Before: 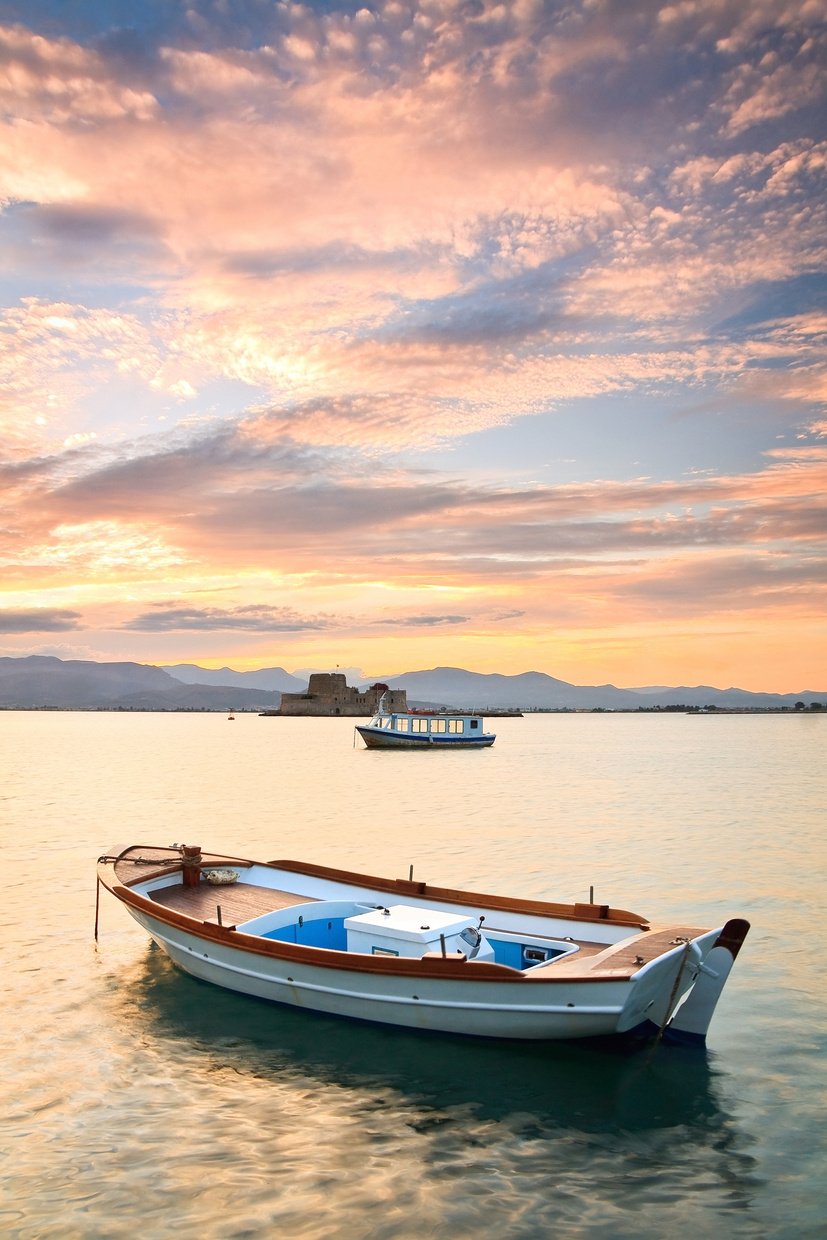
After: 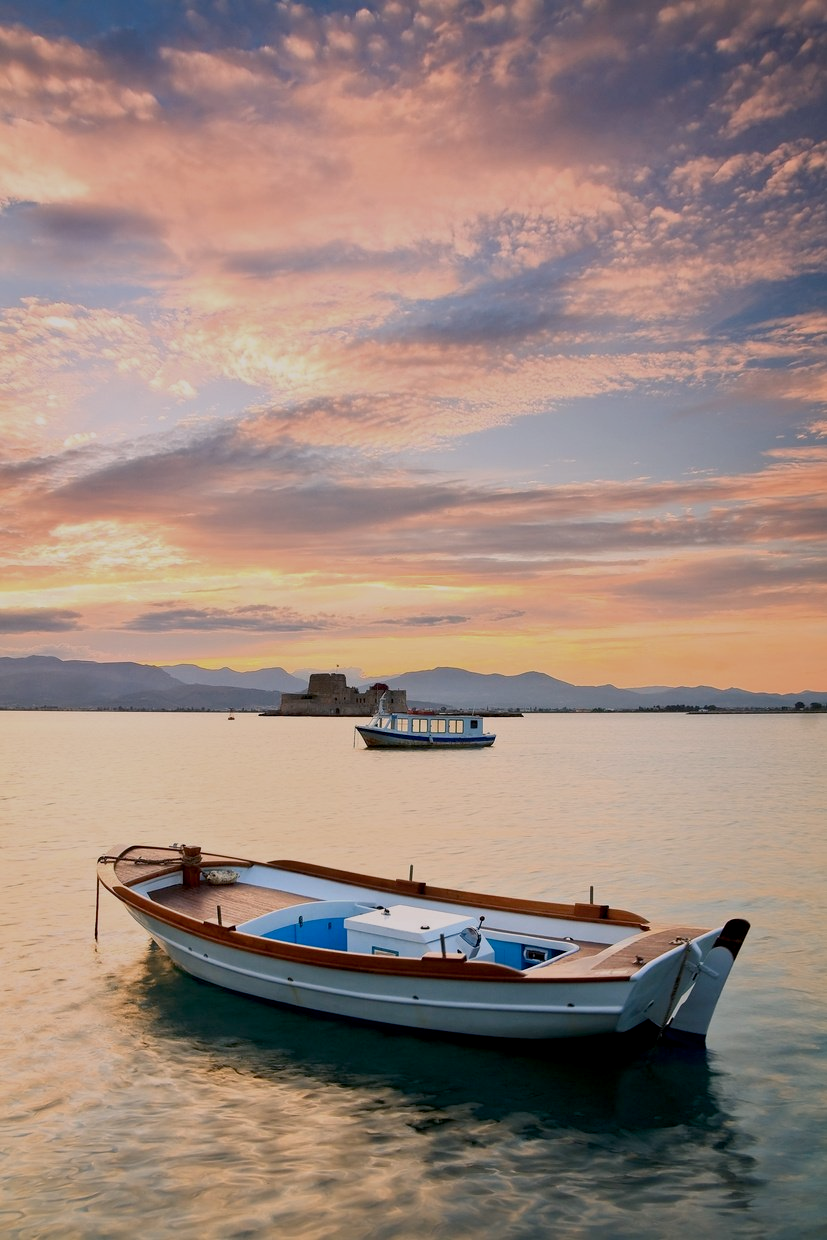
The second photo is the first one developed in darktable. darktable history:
exposure: black level correction 0.009, exposure -0.637 EV, compensate highlight preservation false
color balance rgb: shadows lift › chroma 1.41%, shadows lift › hue 260°, power › chroma 0.5%, power › hue 260°, highlights gain › chroma 1%, highlights gain › hue 27°, saturation formula JzAzBz (2021)
